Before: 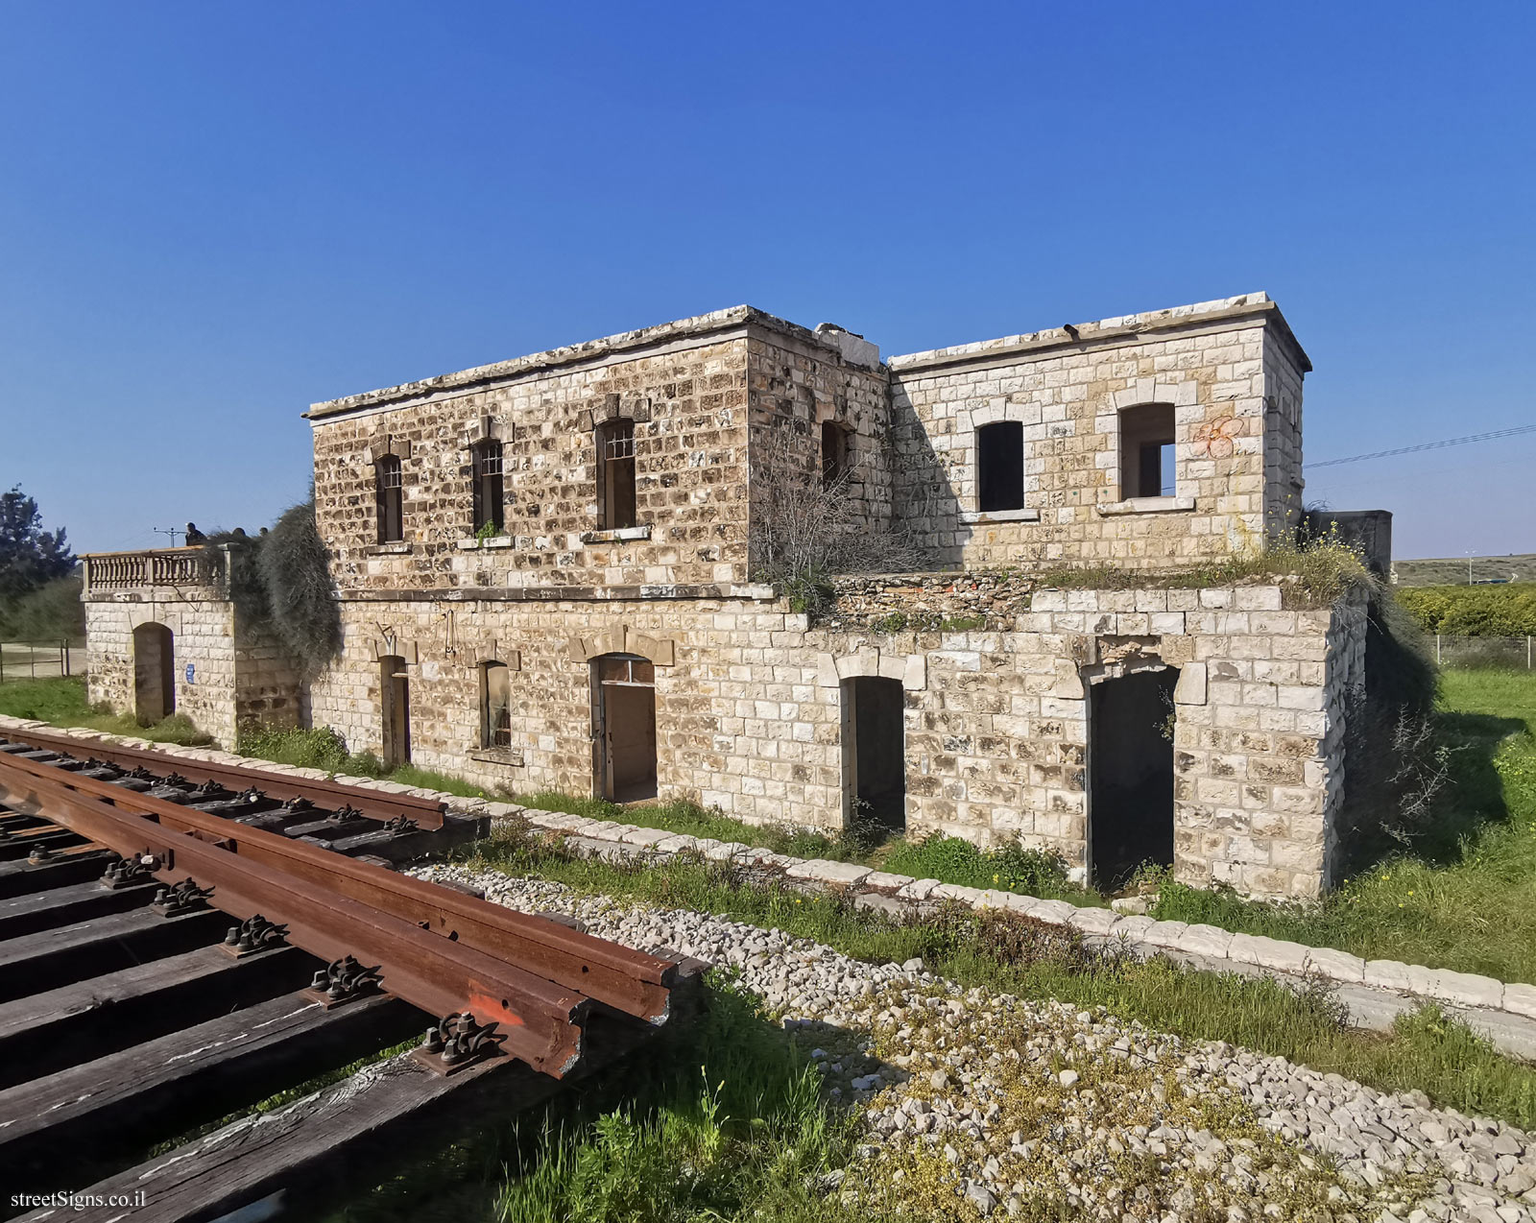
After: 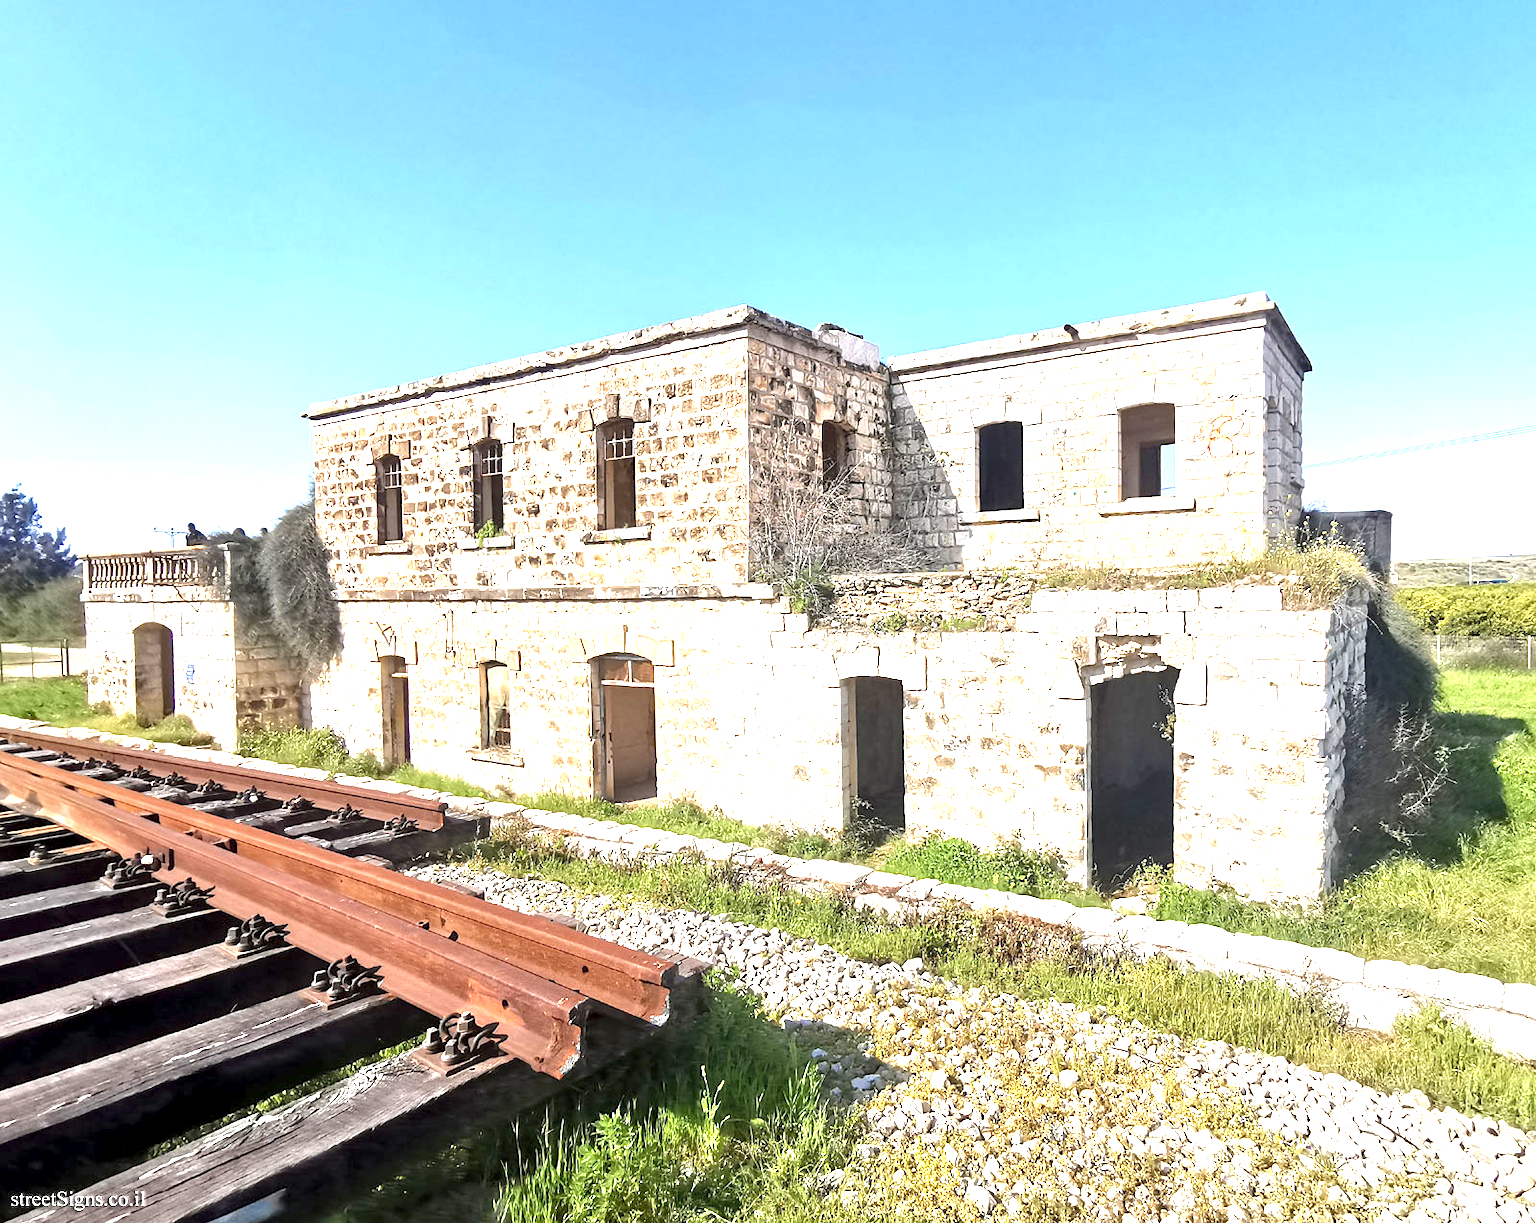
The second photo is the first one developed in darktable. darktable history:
color balance: on, module defaults
exposure: black level correction 0.001, exposure 2 EV, compensate highlight preservation false
